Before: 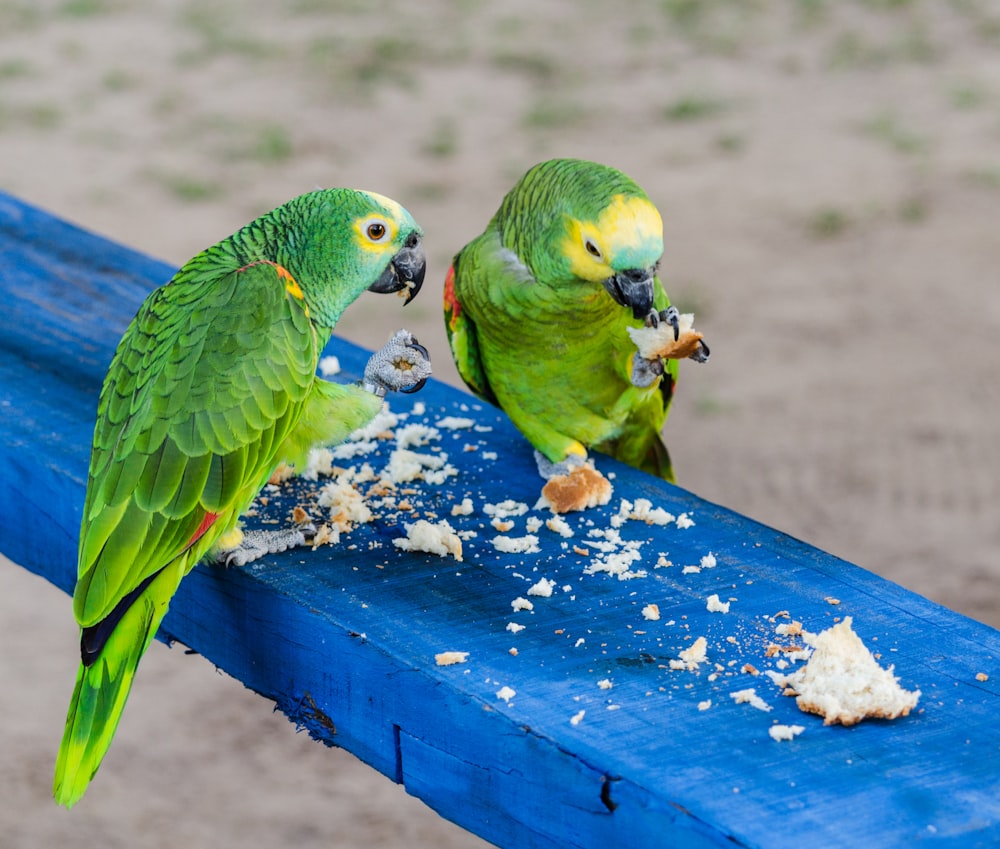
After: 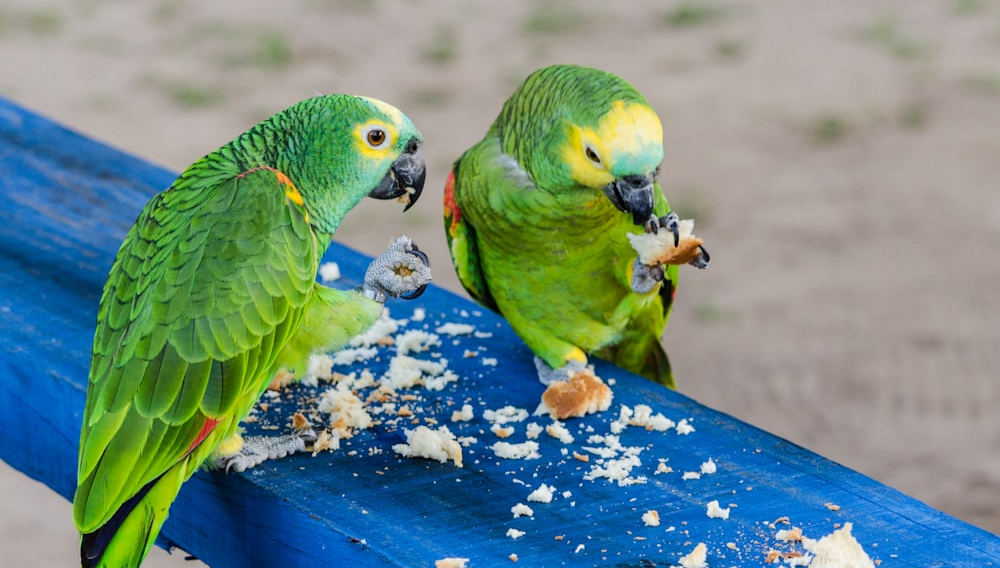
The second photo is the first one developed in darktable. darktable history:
crop: top 11.181%, bottom 21.909%
